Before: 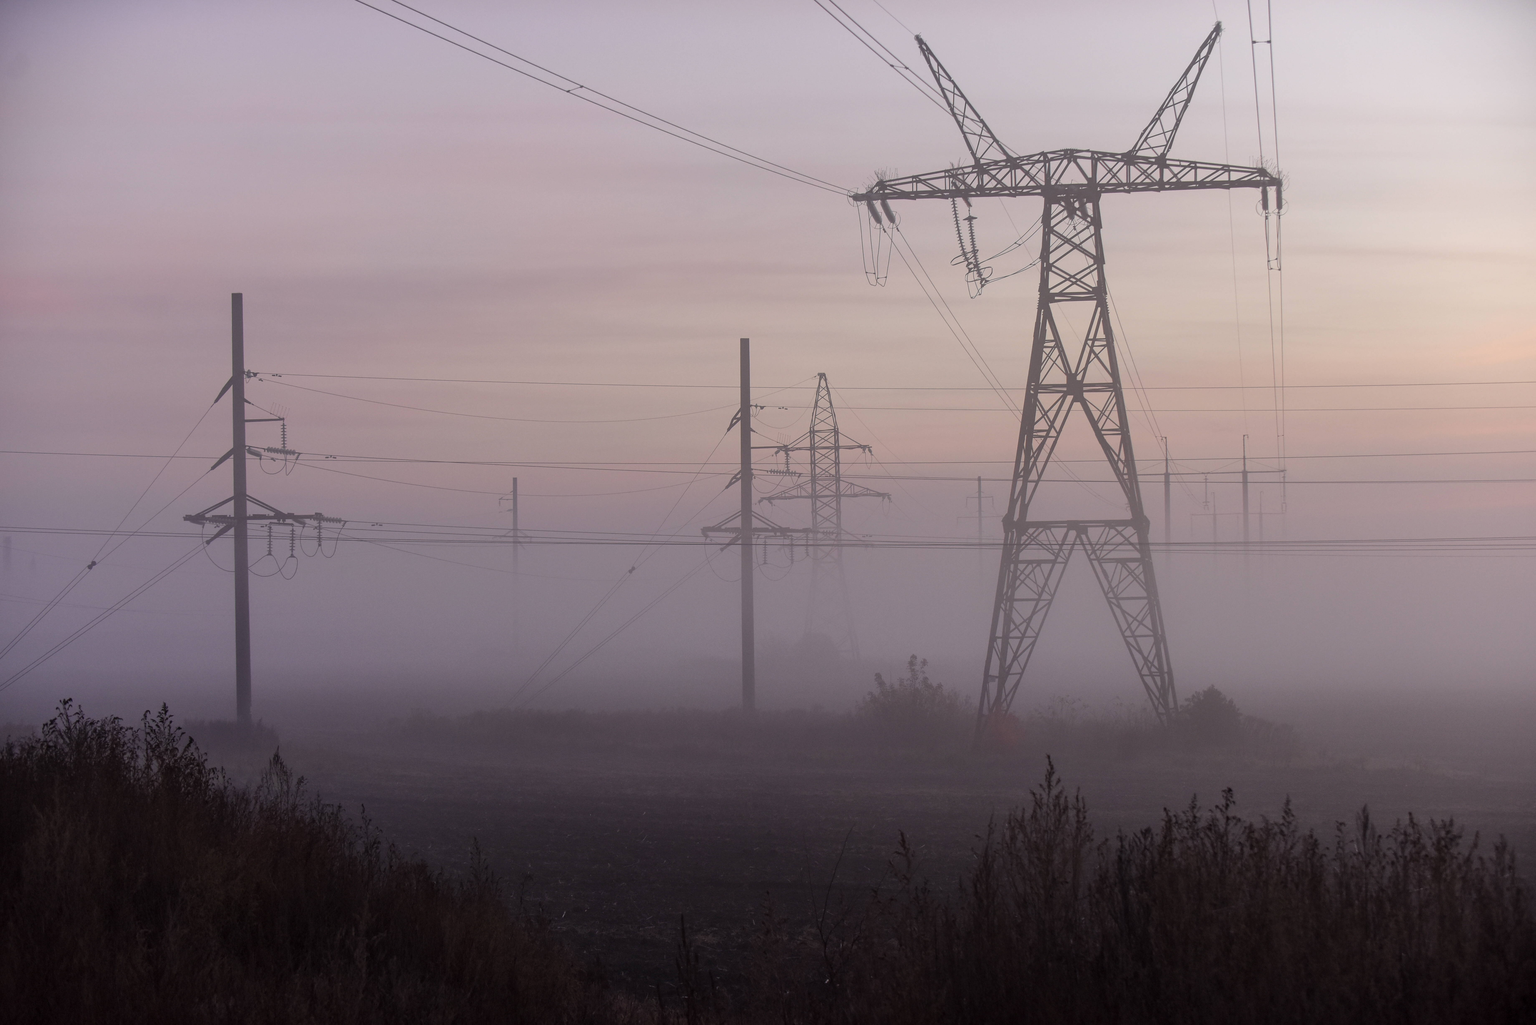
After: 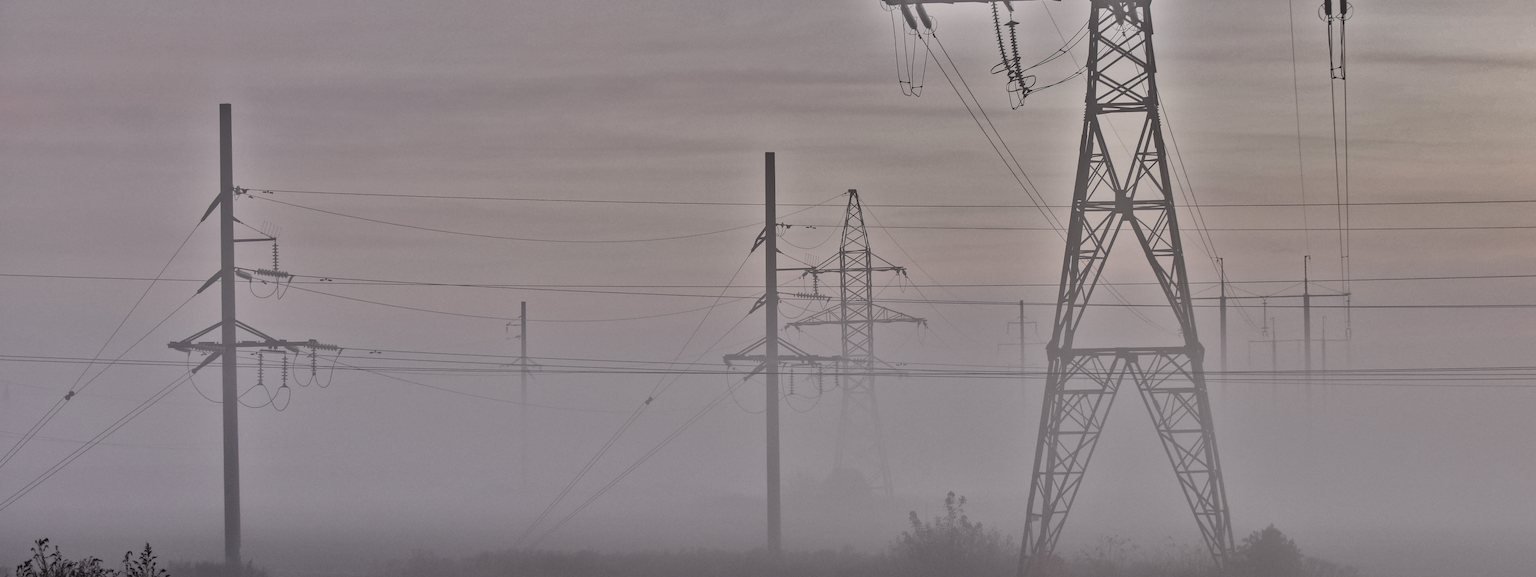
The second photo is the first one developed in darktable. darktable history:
local contrast: on, module defaults
exposure: exposure 0.014 EV, compensate exposure bias true, compensate highlight preservation false
shadows and highlights: shadows 24.6, highlights -77.42, soften with gaussian
contrast brightness saturation: brightness 0.184, saturation -0.489
crop: left 1.783%, top 19.209%, right 4.996%, bottom 28.226%
